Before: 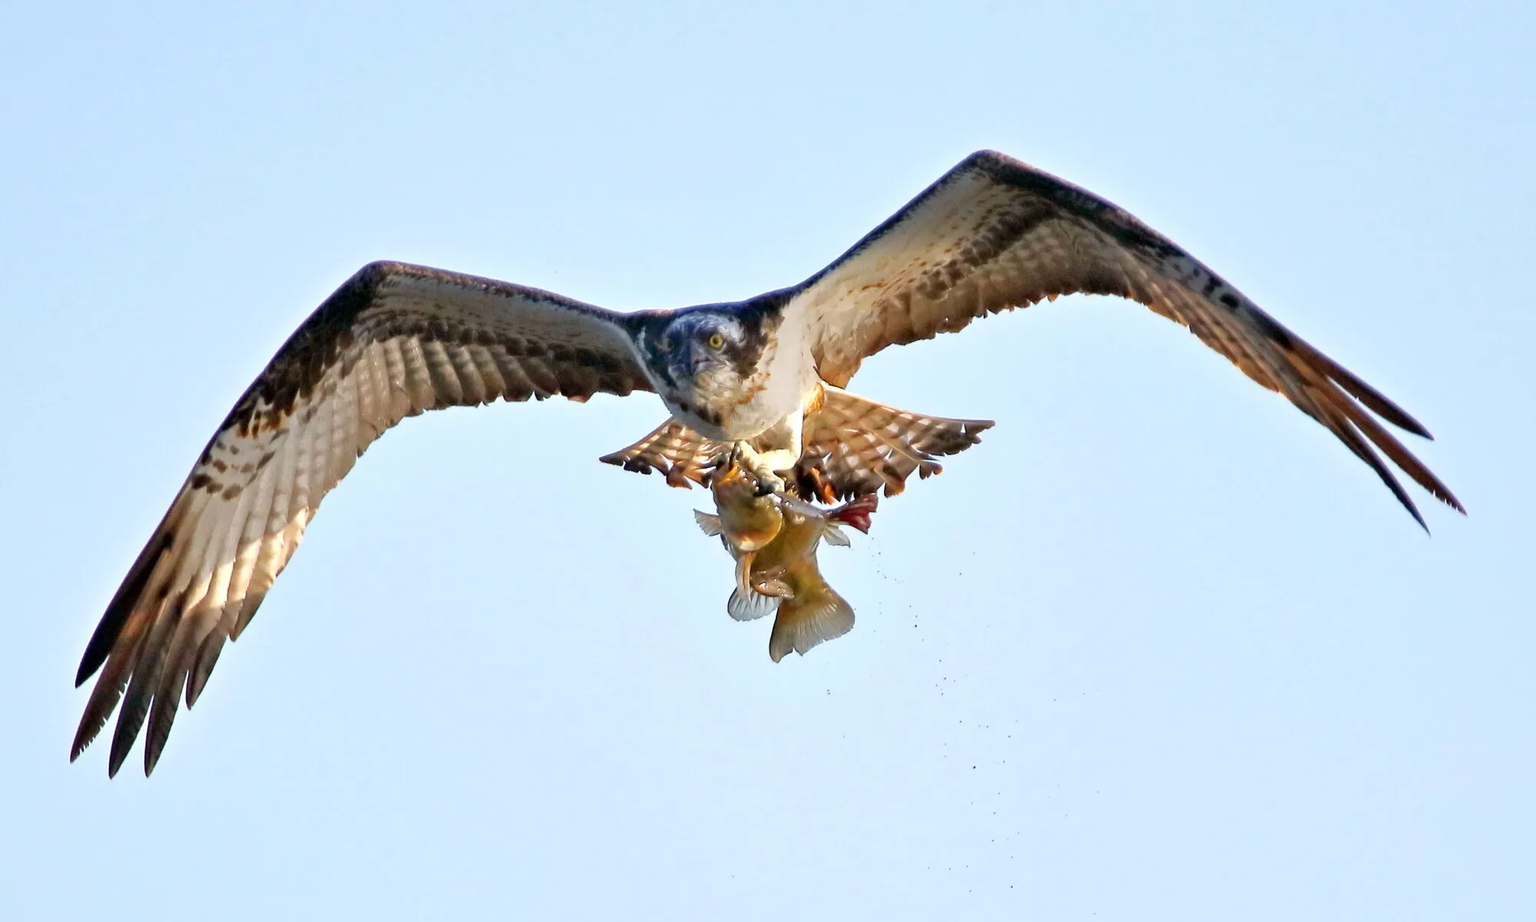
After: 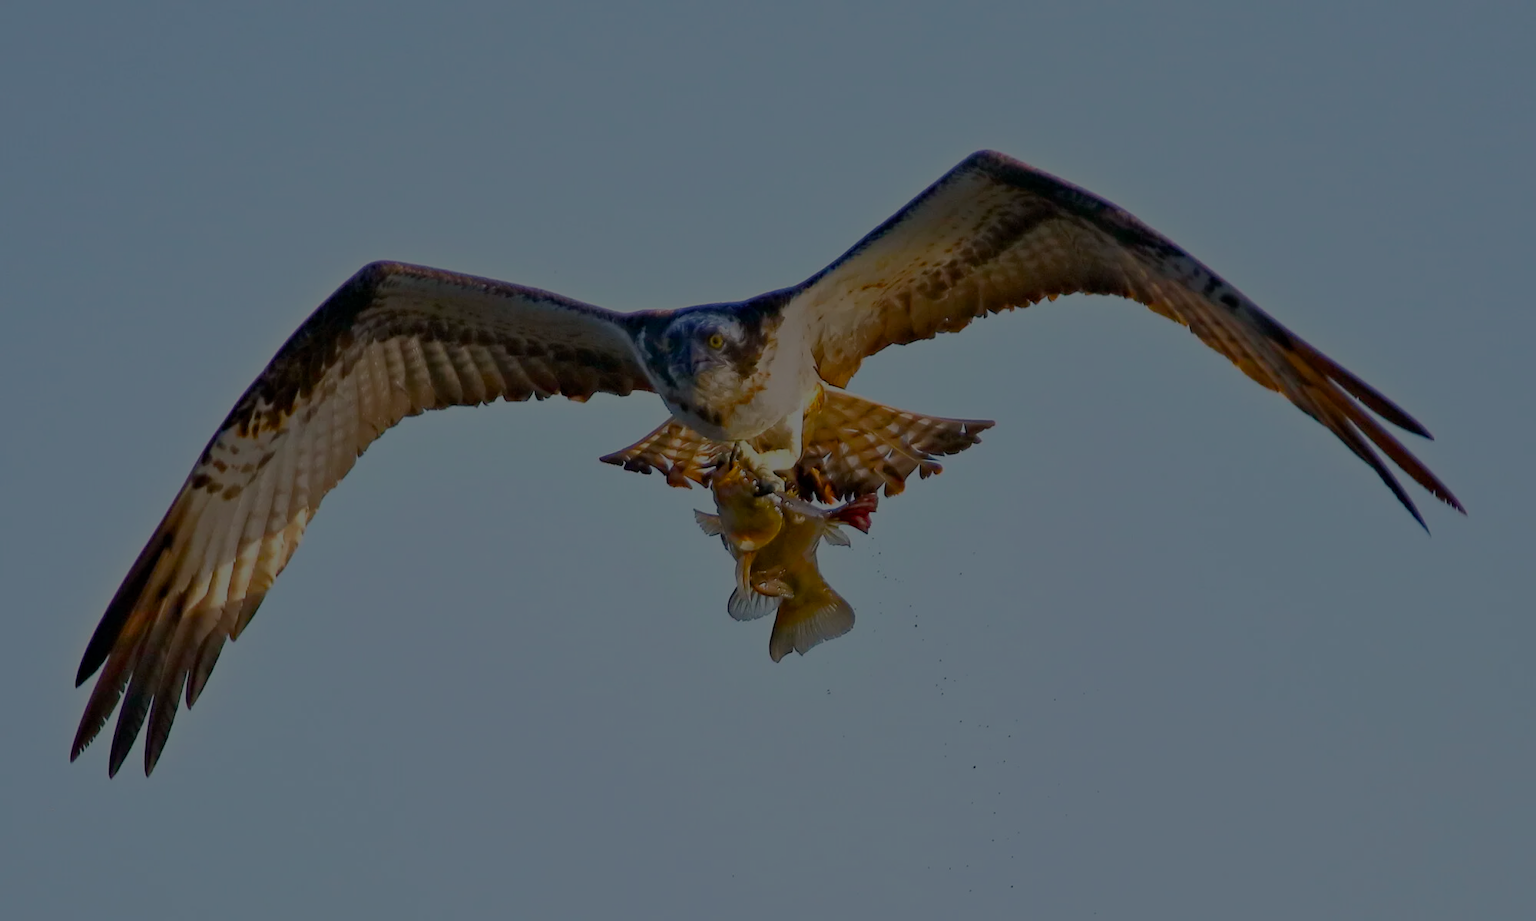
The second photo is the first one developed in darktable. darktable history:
exposure: exposure -2.446 EV, compensate highlight preservation false
color balance rgb: perceptual saturation grading › global saturation 35%, perceptual saturation grading › highlights -25%, perceptual saturation grading › shadows 50%
color balance: contrast -15%
